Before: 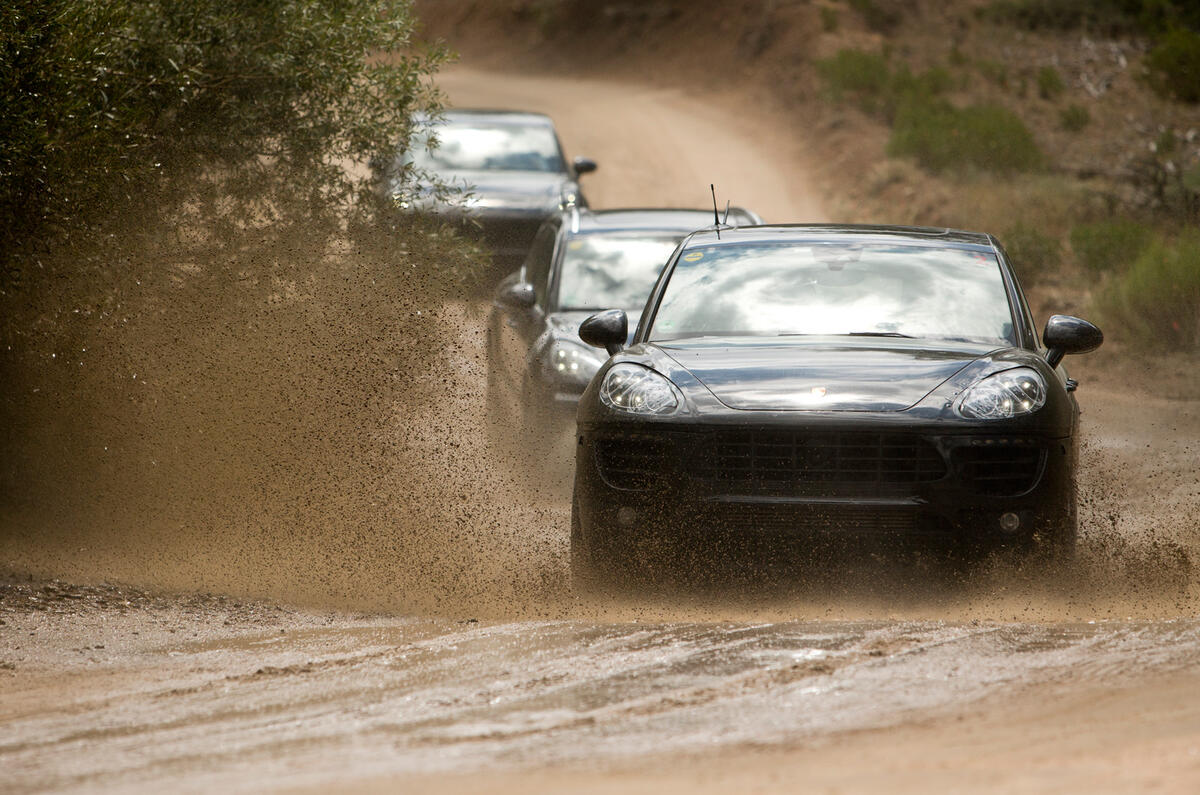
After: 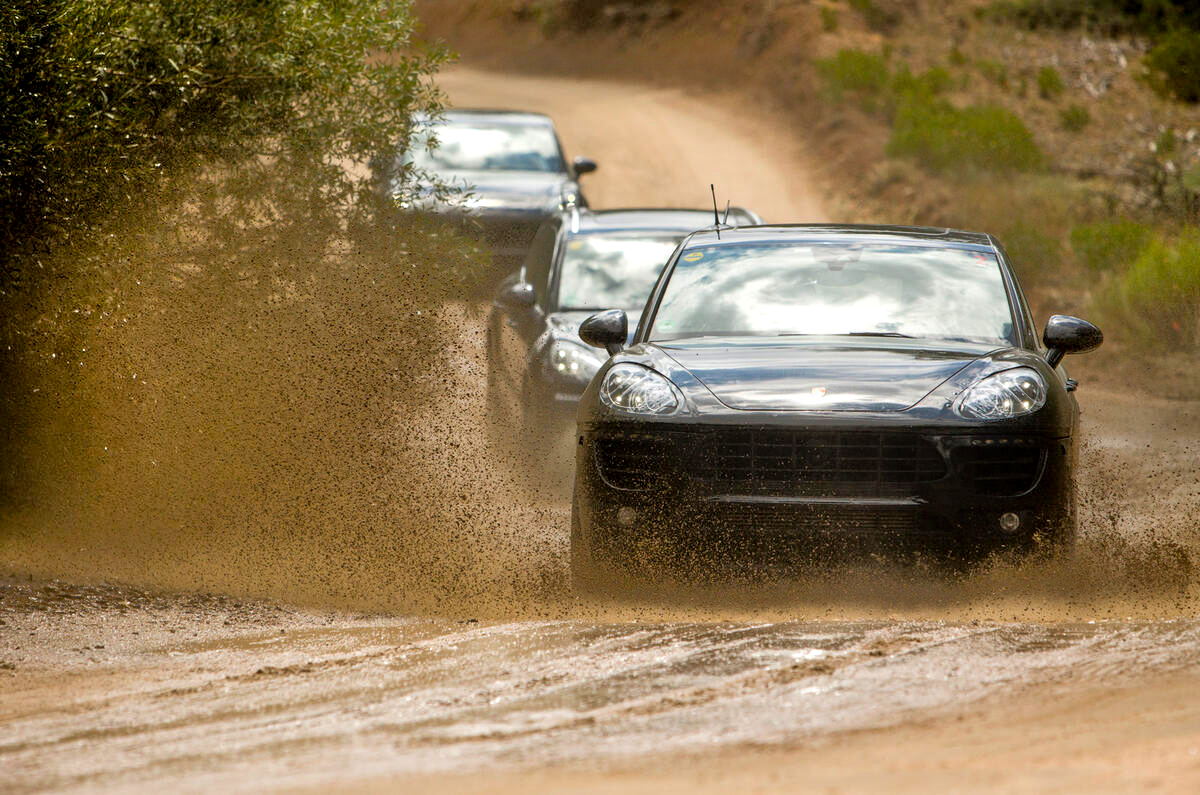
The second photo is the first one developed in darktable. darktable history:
local contrast: on, module defaults
tone equalizer: -8 EV -0.528 EV, -7 EV -0.319 EV, -6 EV -0.083 EV, -5 EV 0.413 EV, -4 EV 0.985 EV, -3 EV 0.791 EV, -2 EV -0.01 EV, -1 EV 0.14 EV, +0 EV -0.012 EV, smoothing 1
color balance rgb: perceptual saturation grading › global saturation 25%, global vibrance 20%
